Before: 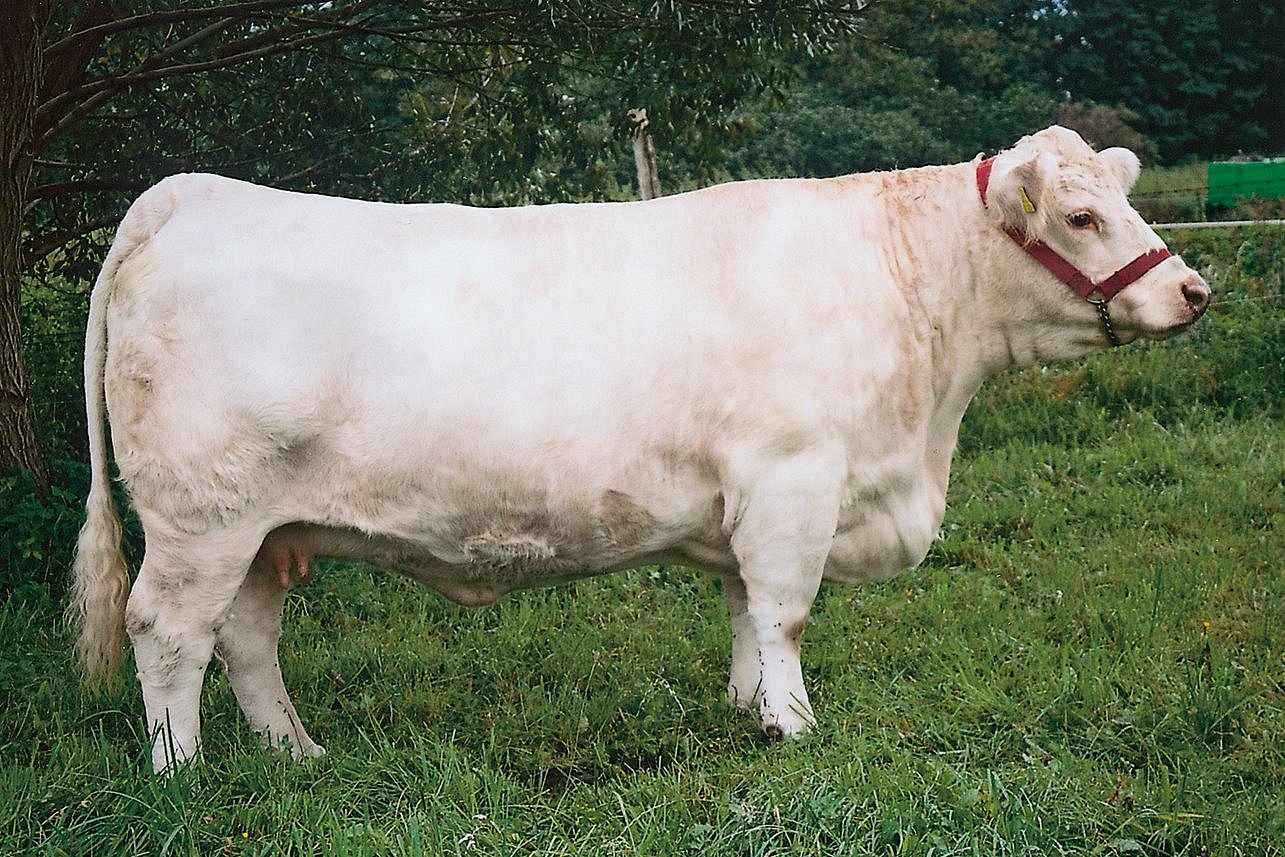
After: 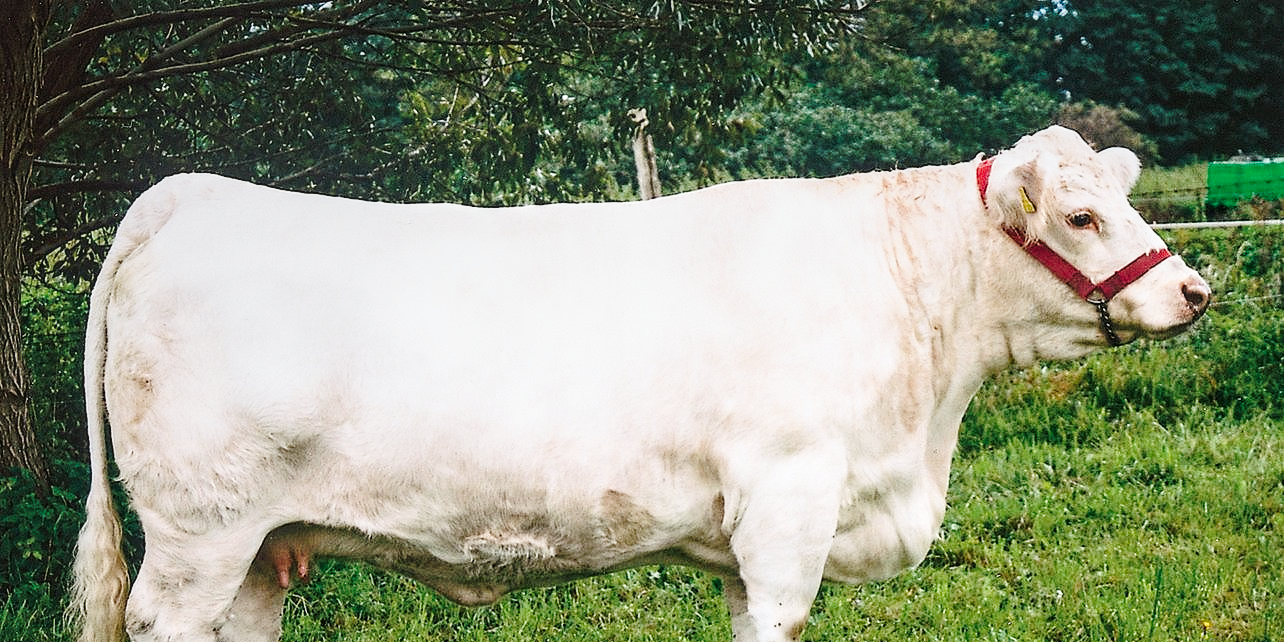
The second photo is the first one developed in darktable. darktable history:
tone curve: curves: ch0 [(0, 0) (0.003, 0.003) (0.011, 0.012) (0.025, 0.026) (0.044, 0.046) (0.069, 0.072) (0.1, 0.104) (0.136, 0.141) (0.177, 0.185) (0.224, 0.247) (0.277, 0.335) (0.335, 0.447) (0.399, 0.539) (0.468, 0.636) (0.543, 0.723) (0.623, 0.803) (0.709, 0.873) (0.801, 0.936) (0.898, 0.978) (1, 1)], preserve colors none
local contrast: on, module defaults
crop: bottom 24.967%
